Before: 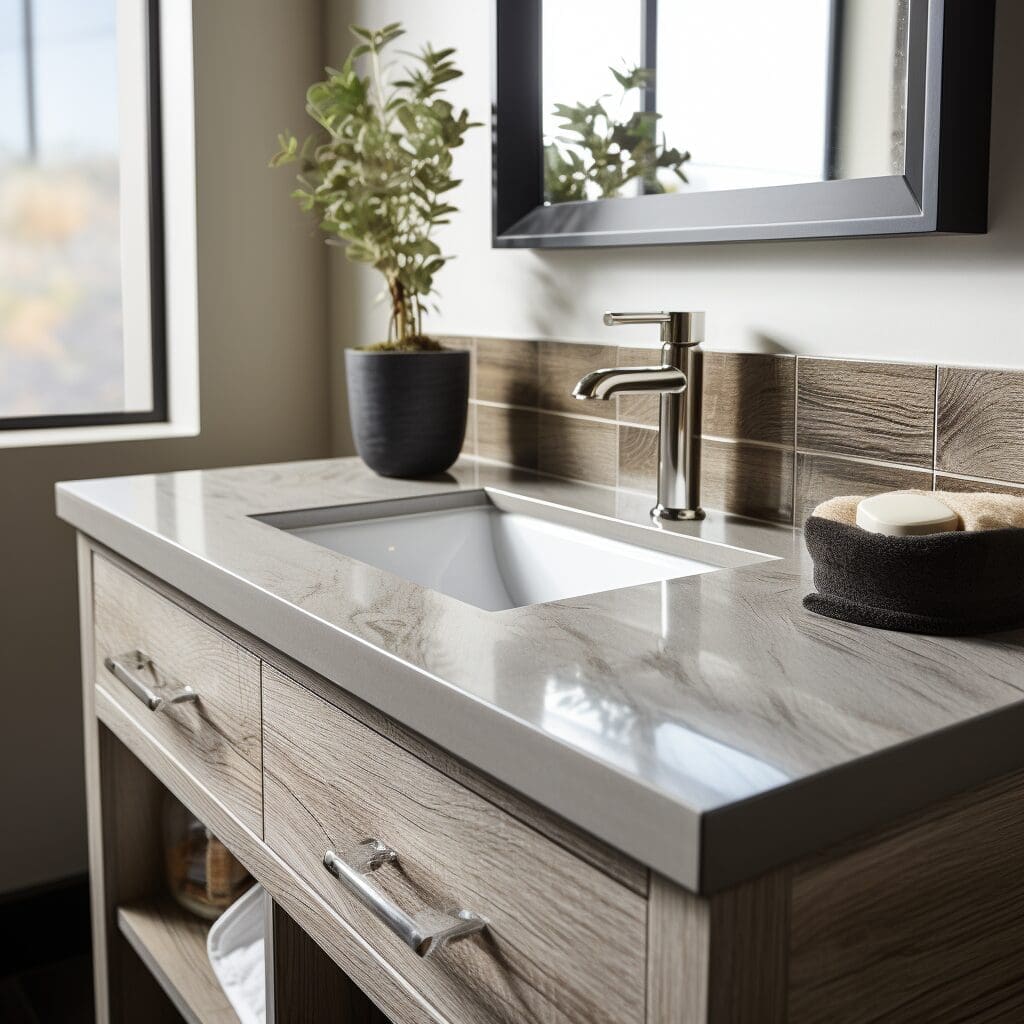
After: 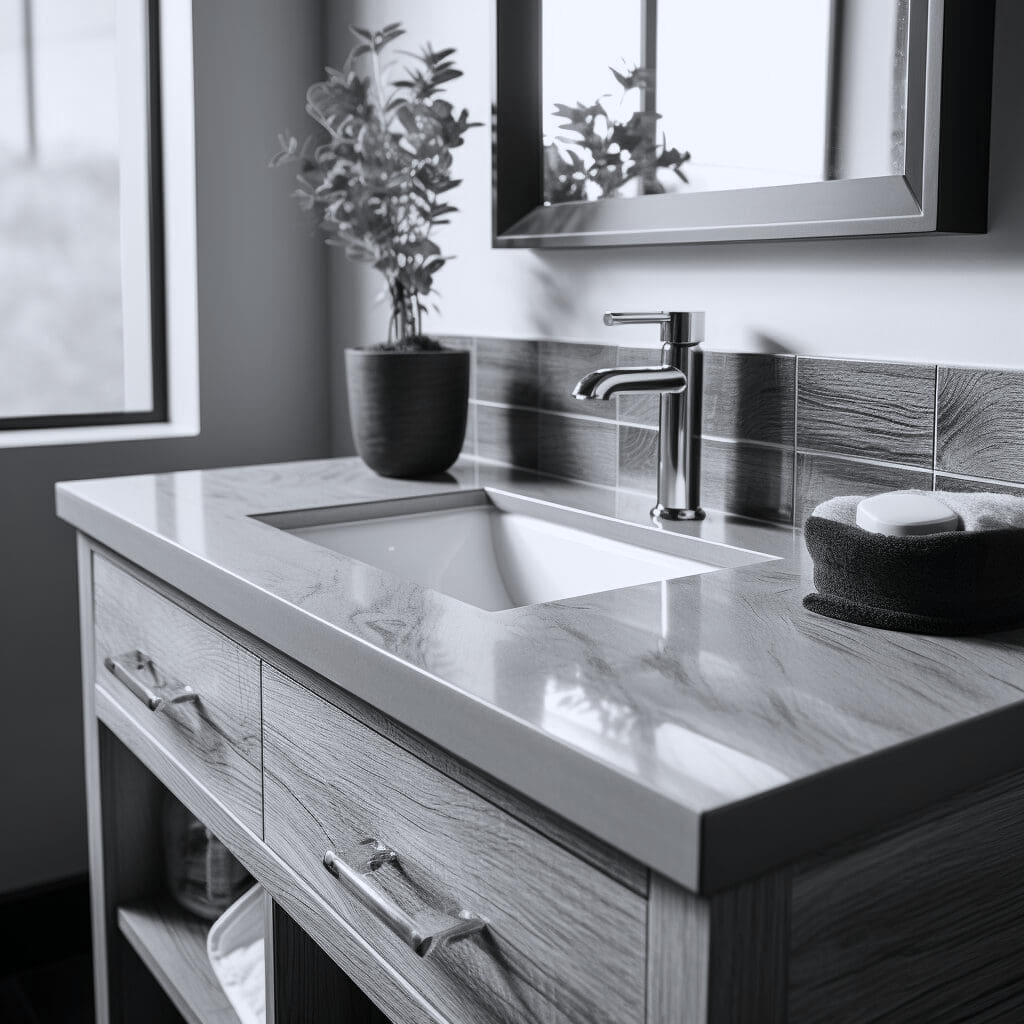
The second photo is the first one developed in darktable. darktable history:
color correction: highlights a* -0.137, highlights b* -5.91, shadows a* -0.137, shadows b* -0.137
color calibration: output gray [0.22, 0.42, 0.37, 0], gray › normalize channels true, illuminant same as pipeline (D50), adaptation XYZ, x 0.346, y 0.359, gamut compression 0
